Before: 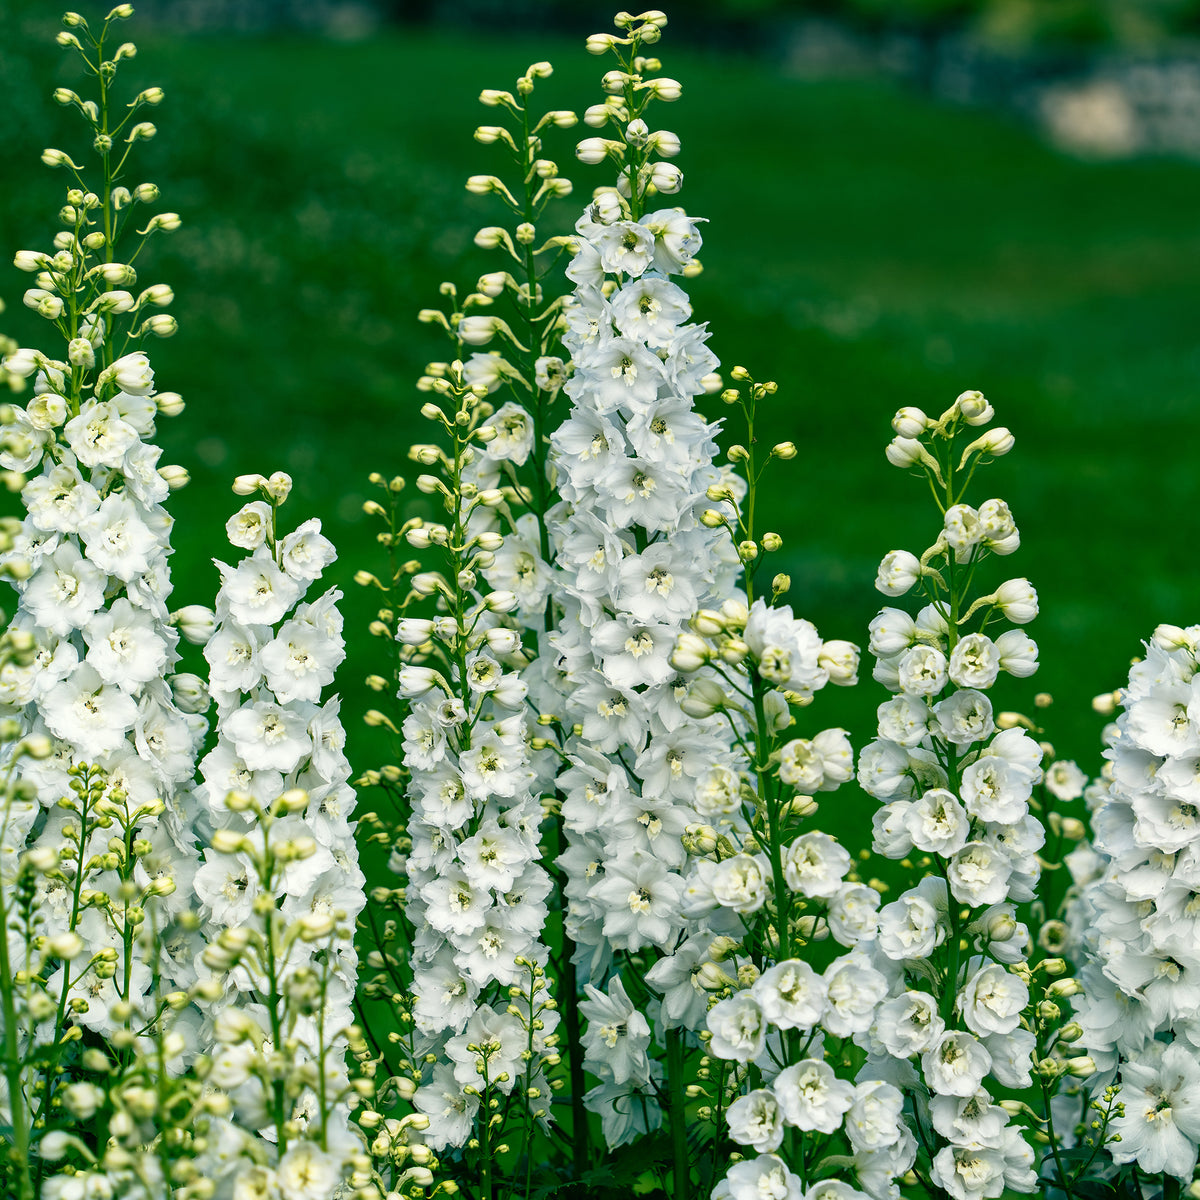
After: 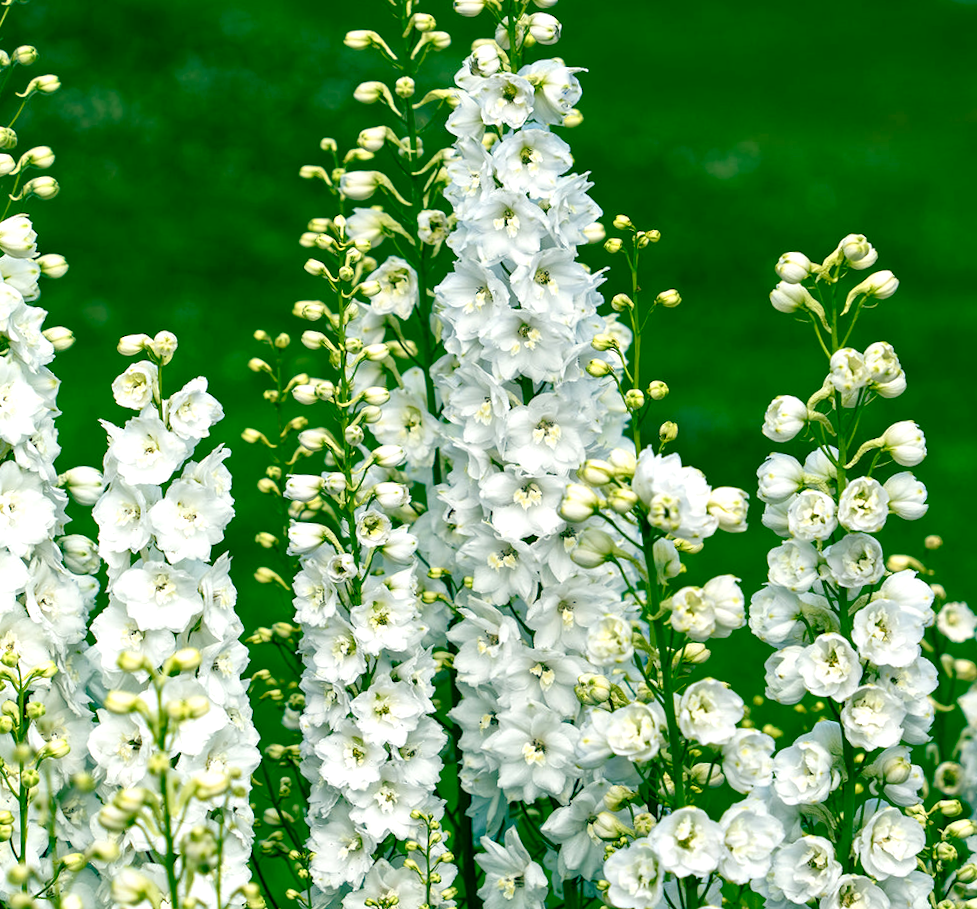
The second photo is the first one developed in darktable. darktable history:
crop and rotate: angle -3.27°, left 5.211%, top 5.211%, right 4.607%, bottom 4.607%
rotate and perspective: rotation -4.57°, crop left 0.054, crop right 0.944, crop top 0.087, crop bottom 0.914
color balance rgb: perceptual saturation grading › global saturation 20%, perceptual saturation grading › highlights -25%, perceptual saturation grading › shadows 25%
exposure: exposure 0.367 EV, compensate highlight preservation false
